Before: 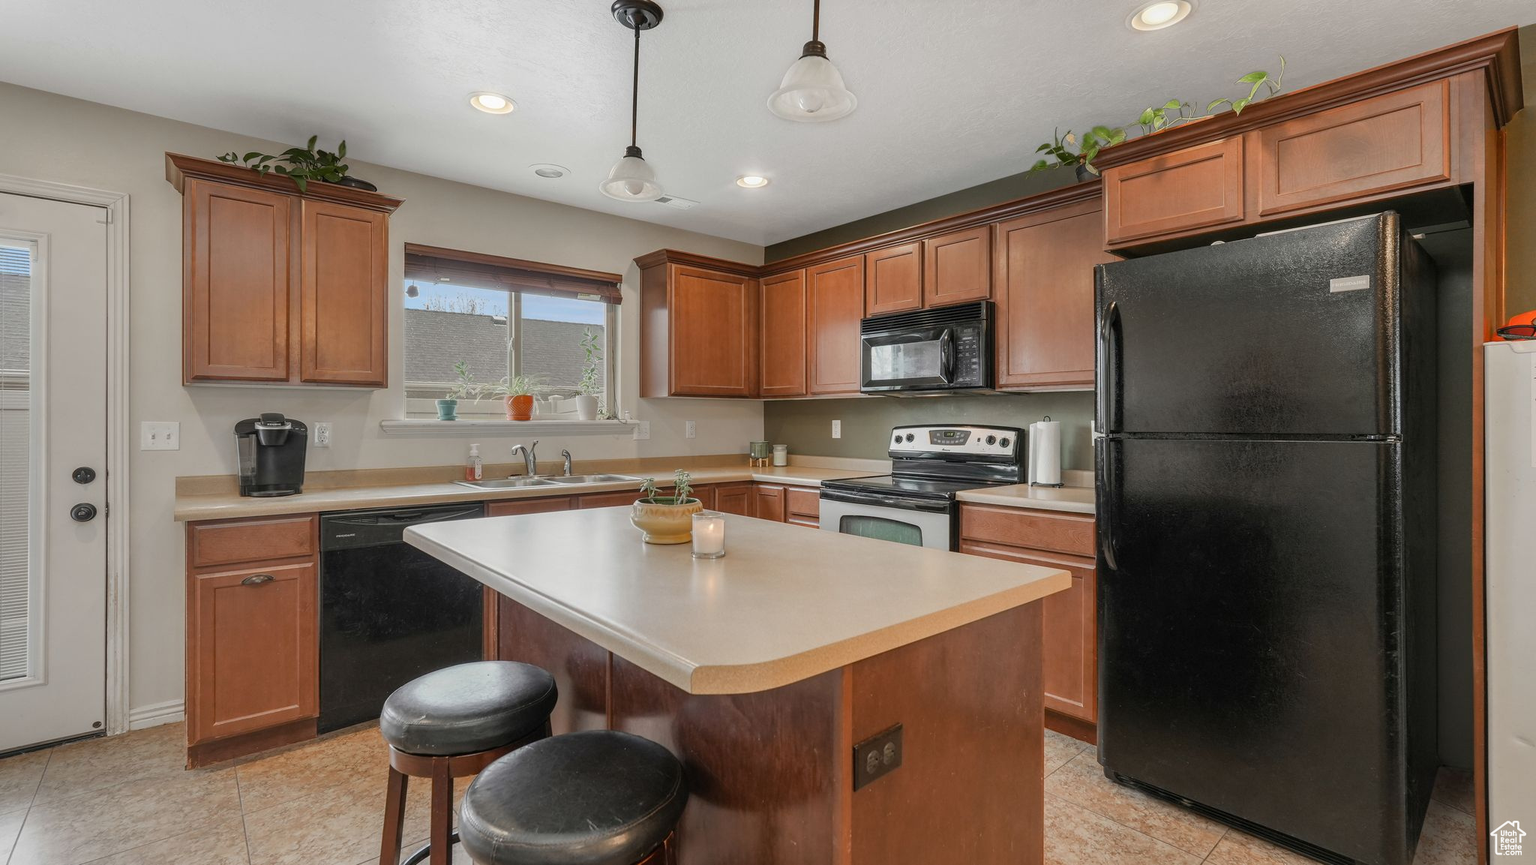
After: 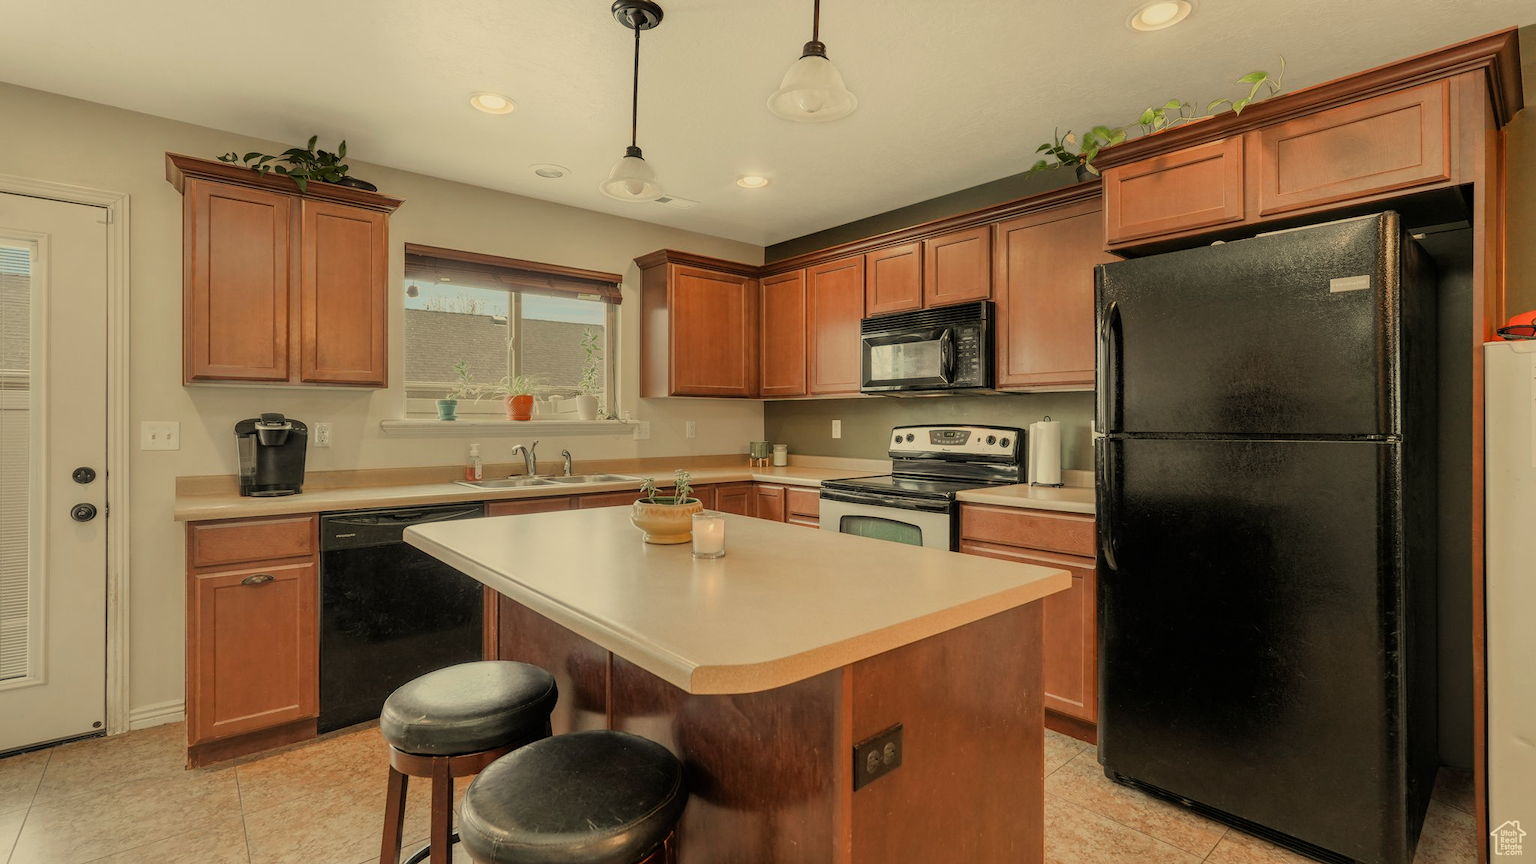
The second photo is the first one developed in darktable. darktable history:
shadows and highlights: radius 93.07, shadows -14.46, white point adjustment 0.23, highlights 31.48, compress 48.23%, highlights color adjustment 52.79%, soften with gaussian
white balance: red 1.08, blue 0.791
filmic rgb: black relative exposure -8.15 EV, white relative exposure 3.76 EV, hardness 4.46
